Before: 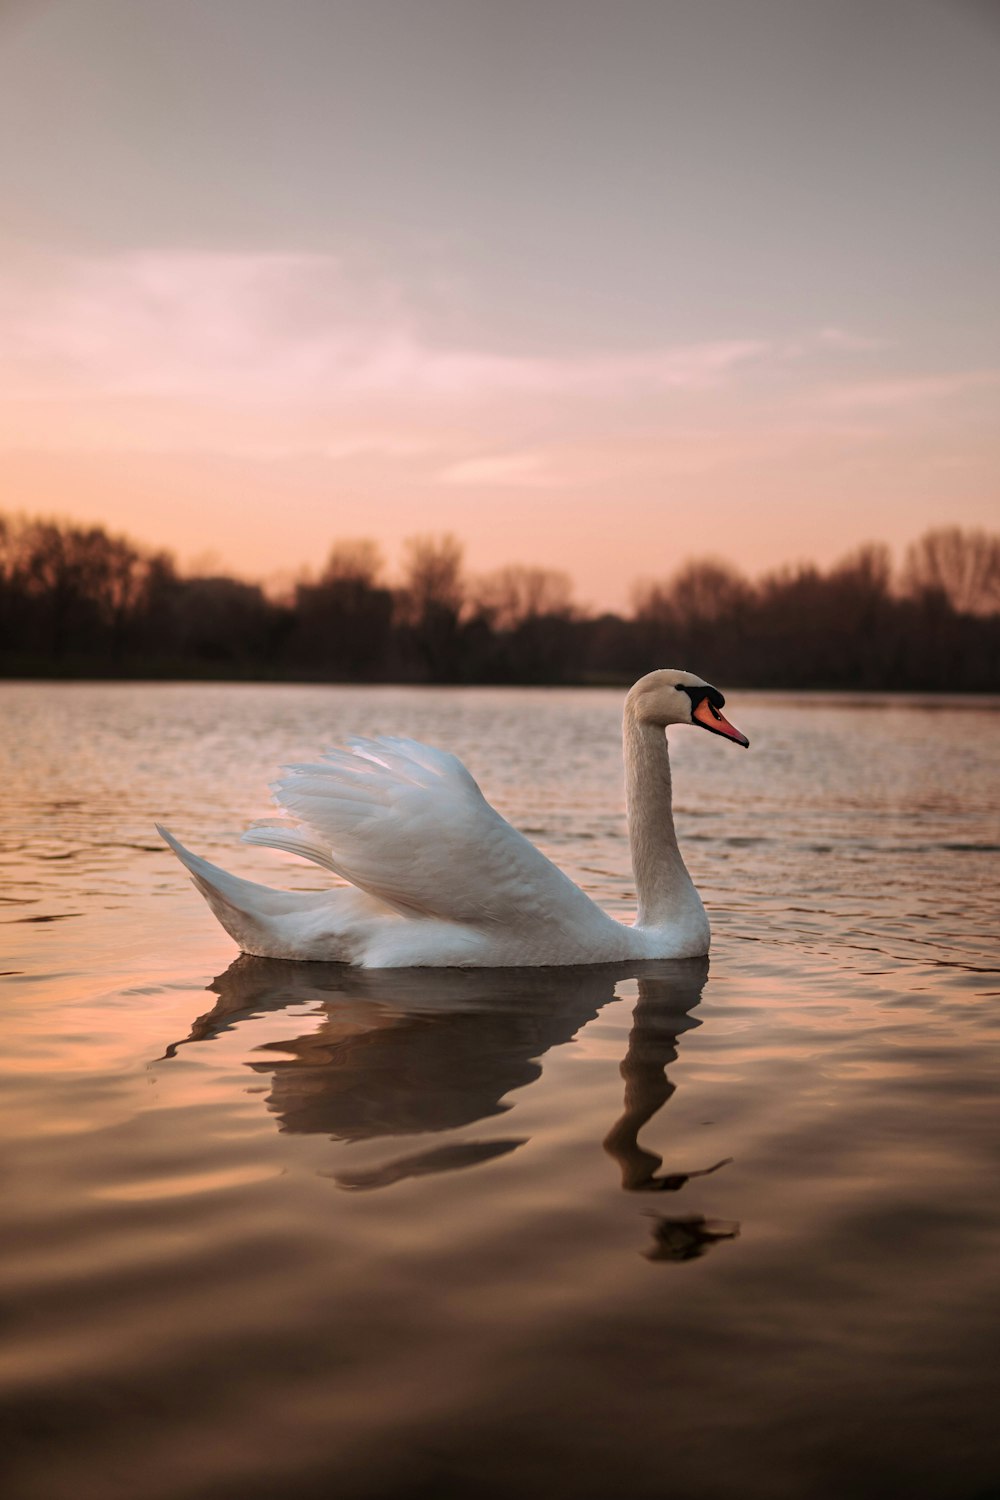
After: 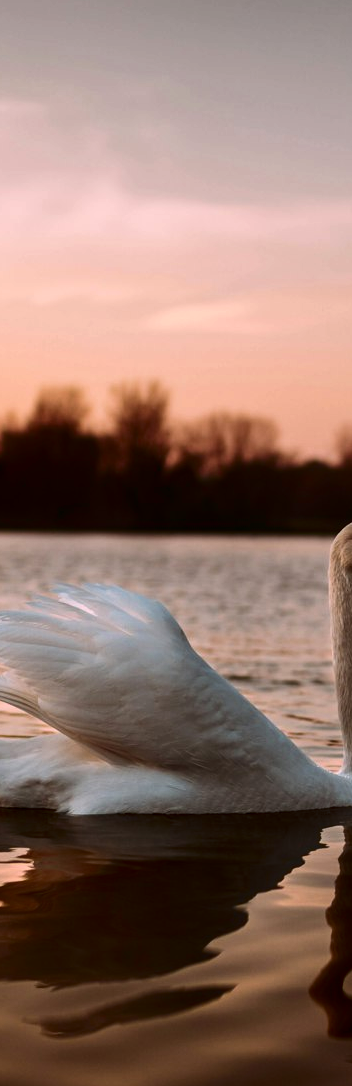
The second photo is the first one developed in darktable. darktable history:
contrast brightness saturation: contrast 0.19, brightness -0.24, saturation 0.11
crop and rotate: left 29.476%, top 10.214%, right 35.32%, bottom 17.333%
